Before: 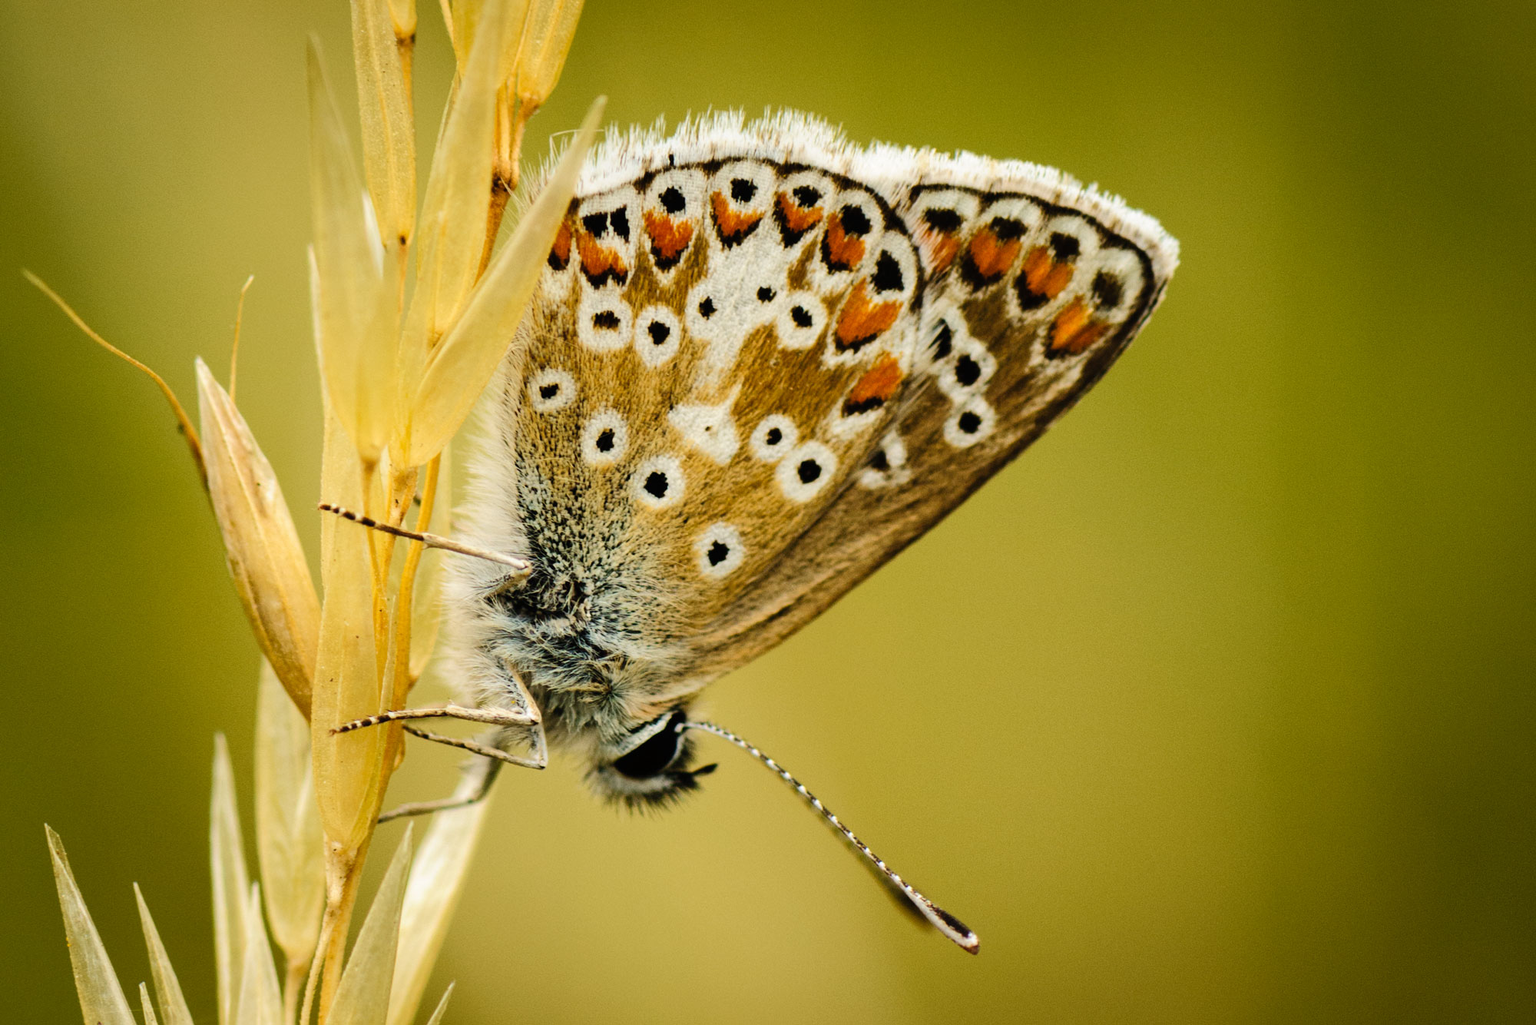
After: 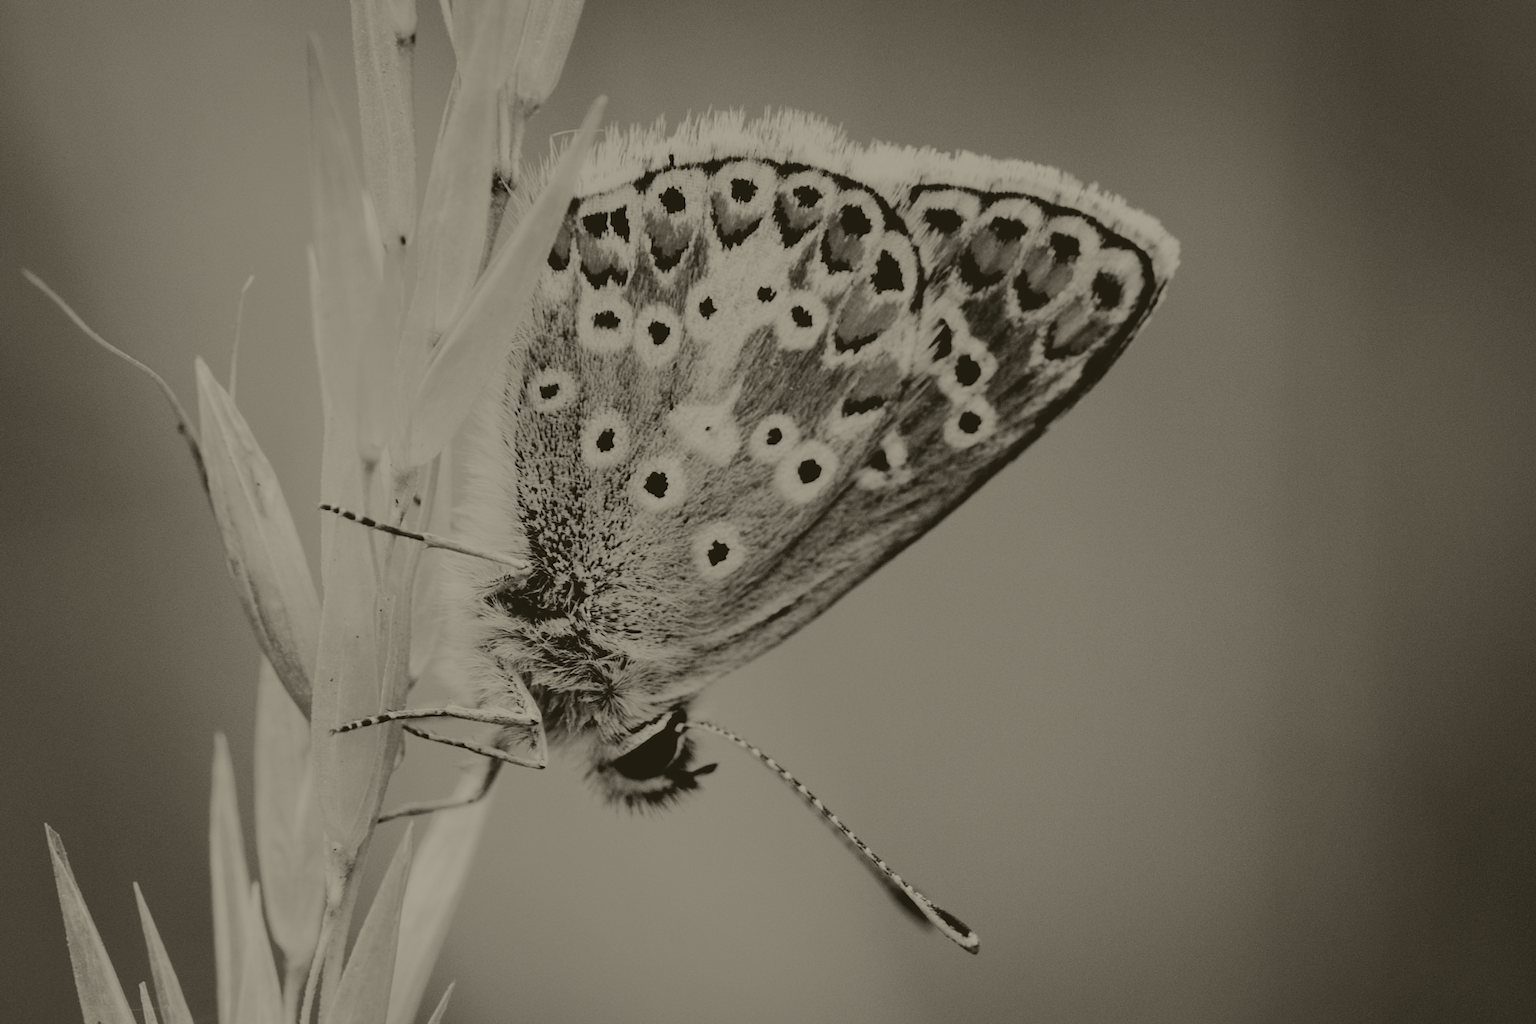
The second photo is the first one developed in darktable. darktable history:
filmic rgb: black relative exposure -5 EV, white relative exposure 3.5 EV, hardness 3.19, contrast 1.4, highlights saturation mix -30%
colorize: hue 41.44°, saturation 22%, source mix 60%, lightness 10.61%
contrast brightness saturation: saturation 0.1
